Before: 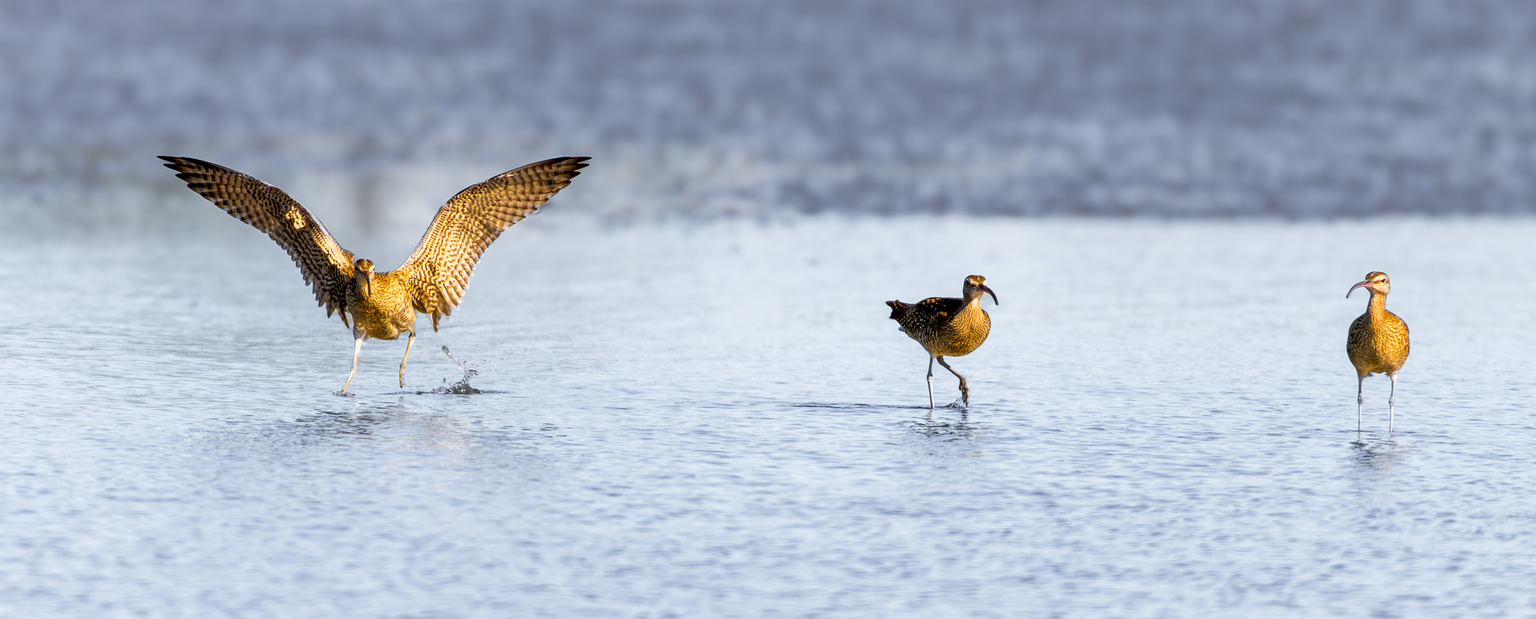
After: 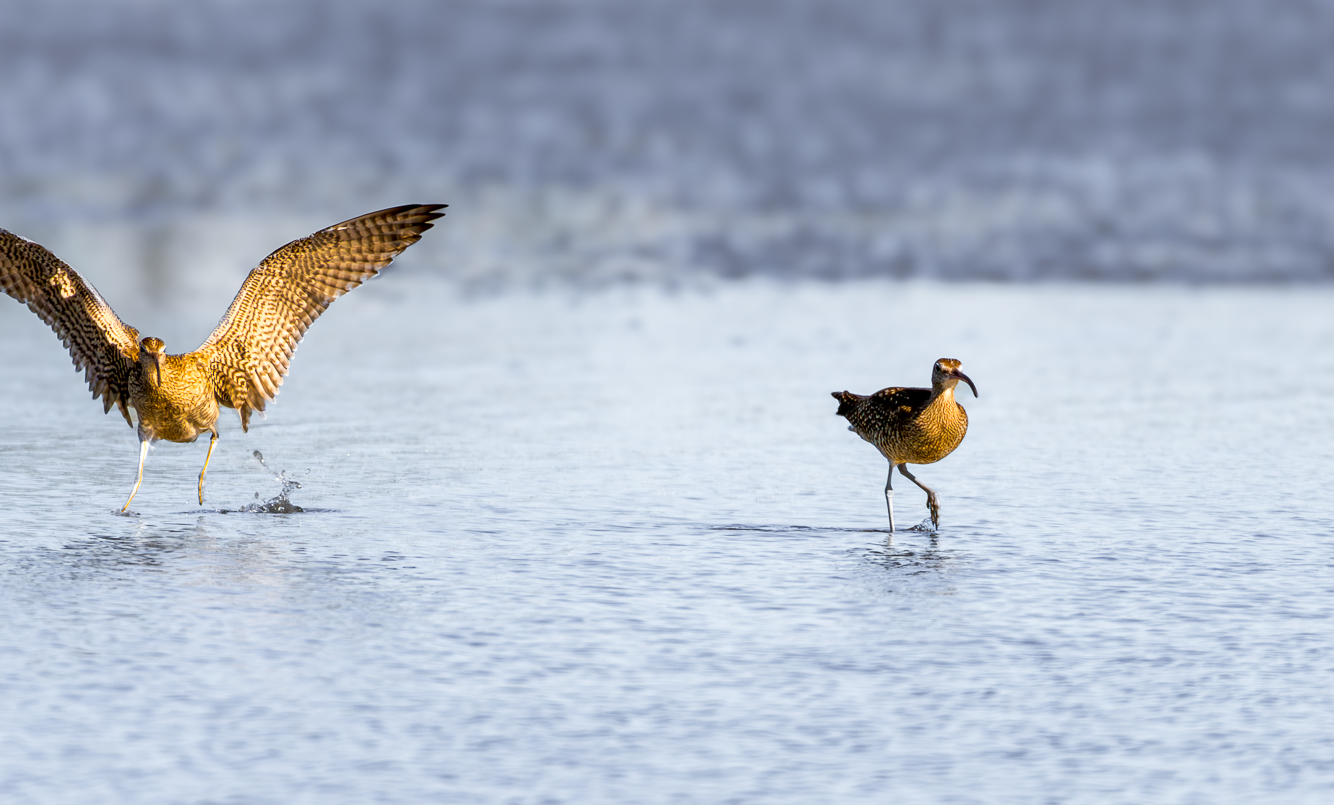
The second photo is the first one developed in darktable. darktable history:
crop and rotate: left 16.1%, right 17.179%
